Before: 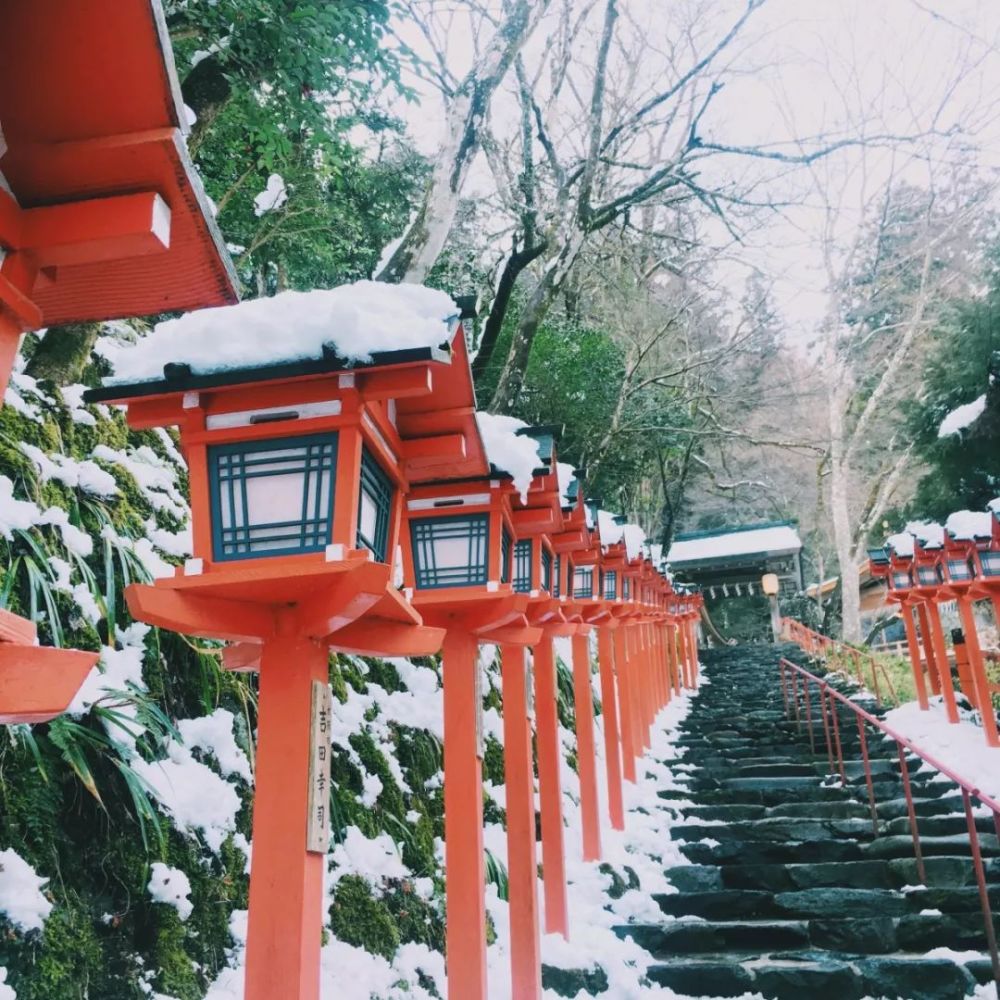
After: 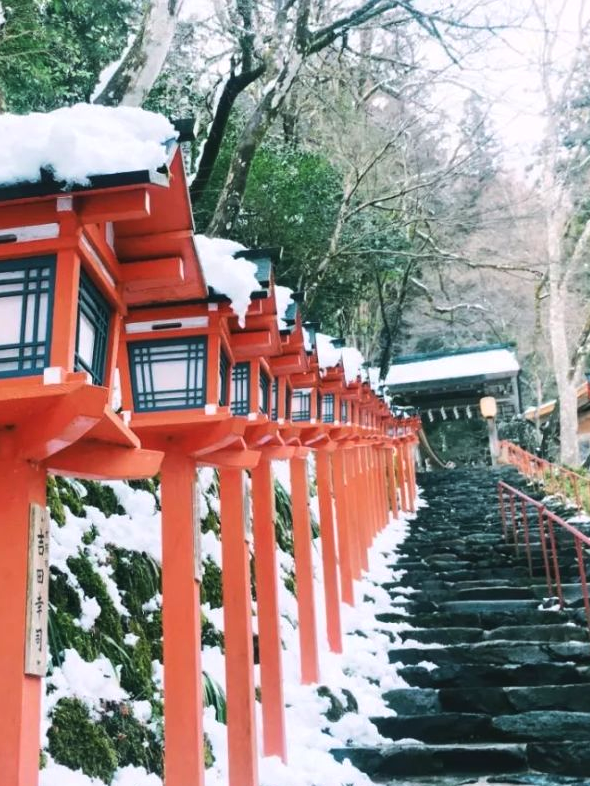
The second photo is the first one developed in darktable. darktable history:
crop and rotate: left 28.256%, top 17.734%, right 12.656%, bottom 3.573%
tone equalizer: -8 EV -0.417 EV, -7 EV -0.389 EV, -6 EV -0.333 EV, -5 EV -0.222 EV, -3 EV 0.222 EV, -2 EV 0.333 EV, -1 EV 0.389 EV, +0 EV 0.417 EV, edges refinement/feathering 500, mask exposure compensation -1.57 EV, preserve details no
